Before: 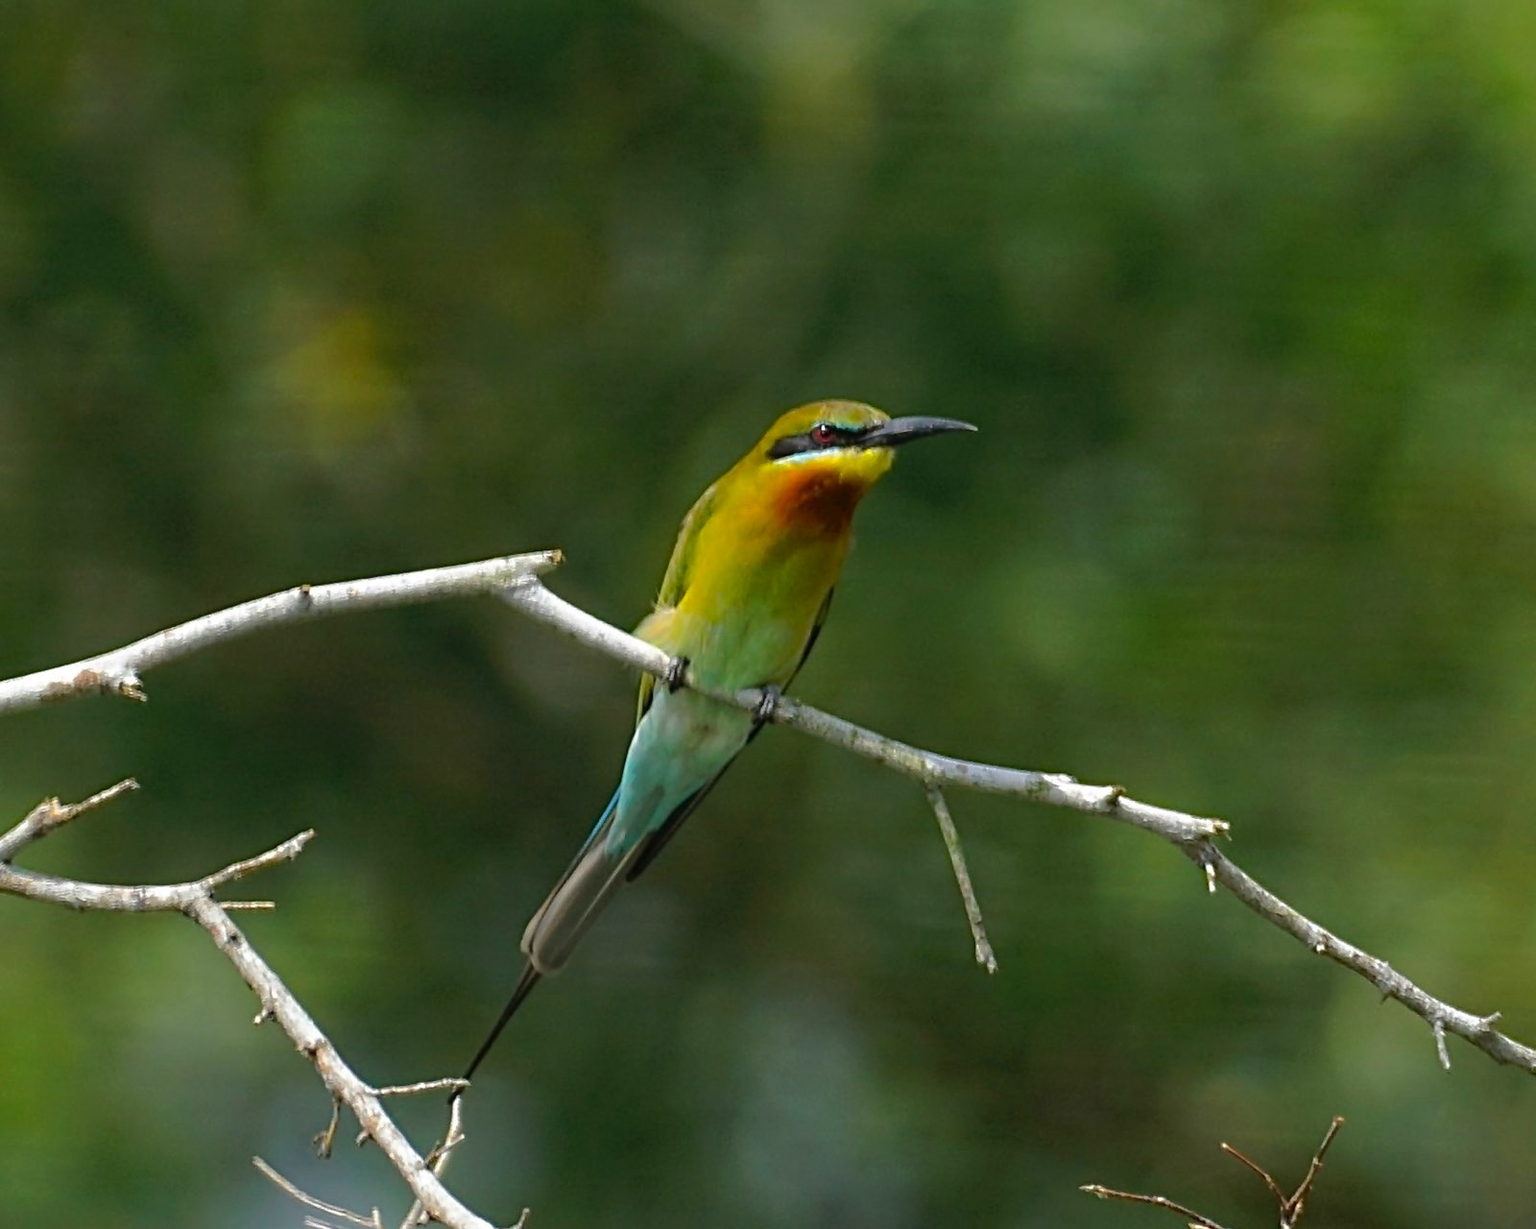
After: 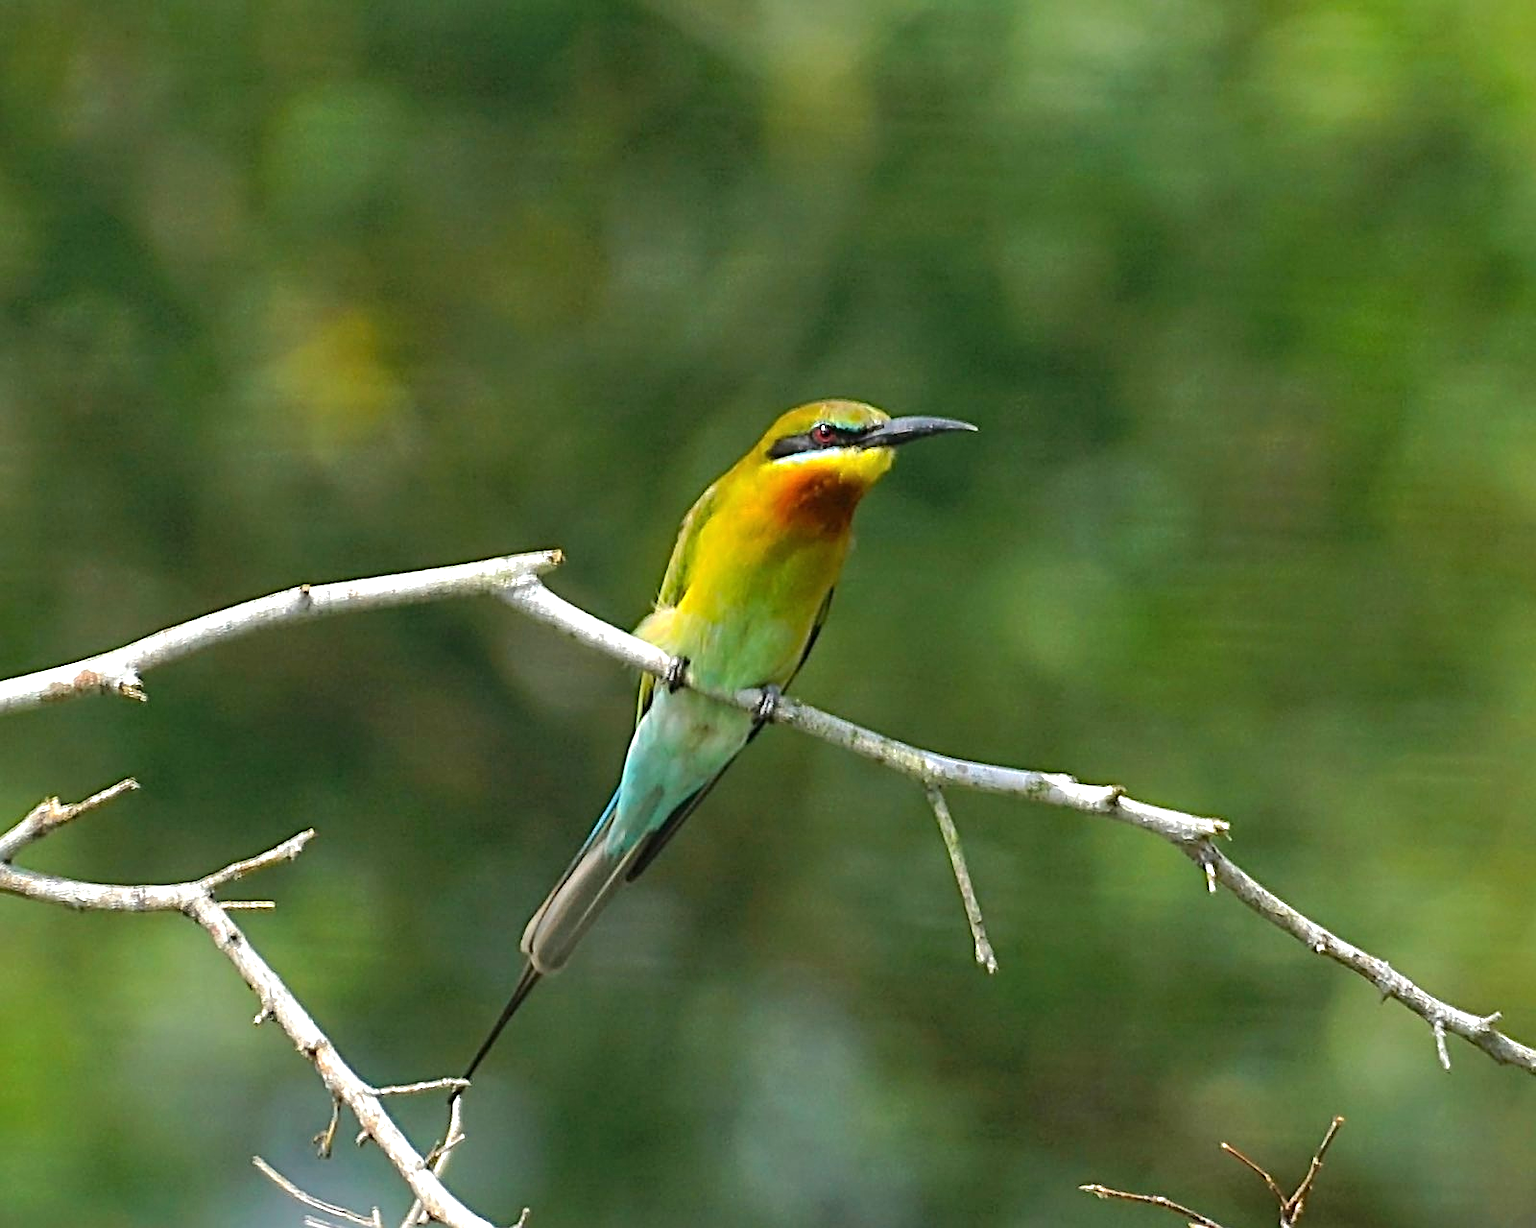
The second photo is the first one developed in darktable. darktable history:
exposure: exposure 0.761 EV, compensate exposure bias true, compensate highlight preservation false
shadows and highlights: white point adjustment 0.164, highlights -70.21, soften with gaussian
sharpen: on, module defaults
